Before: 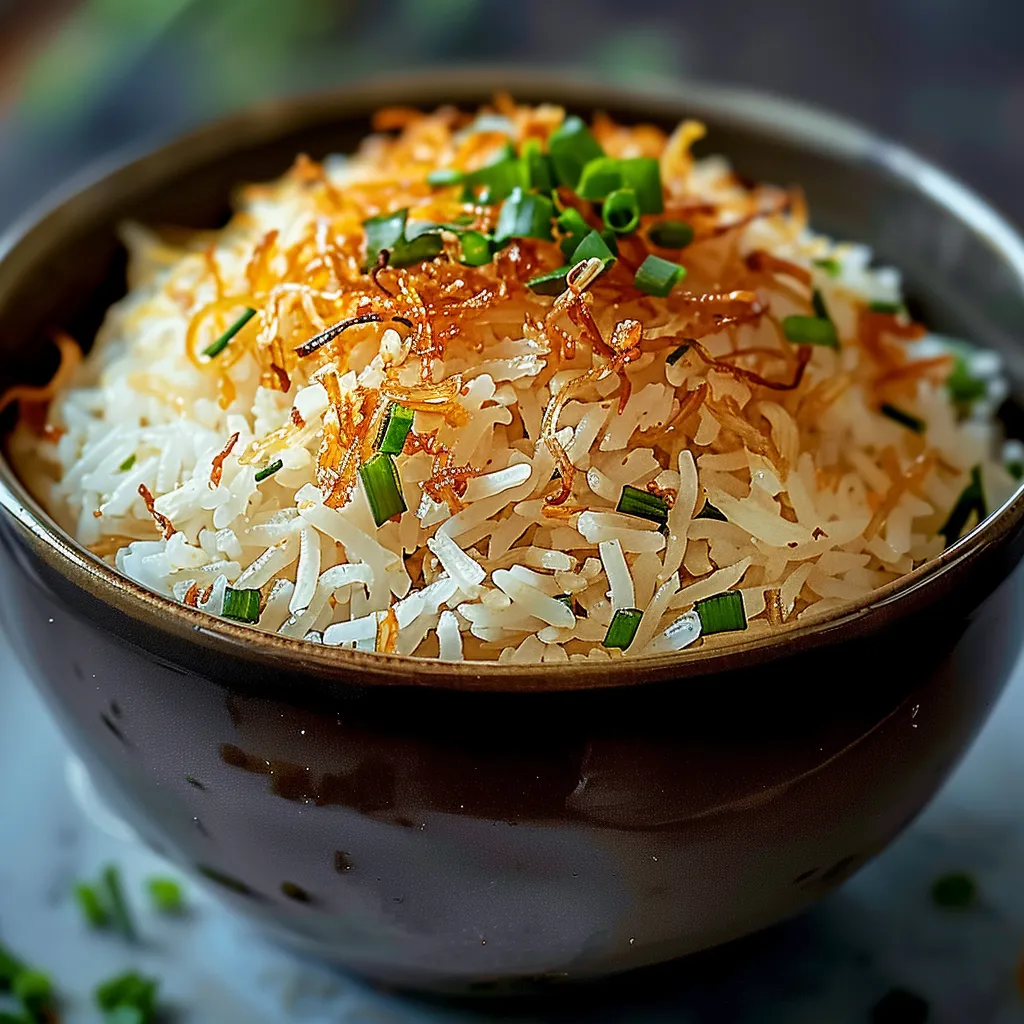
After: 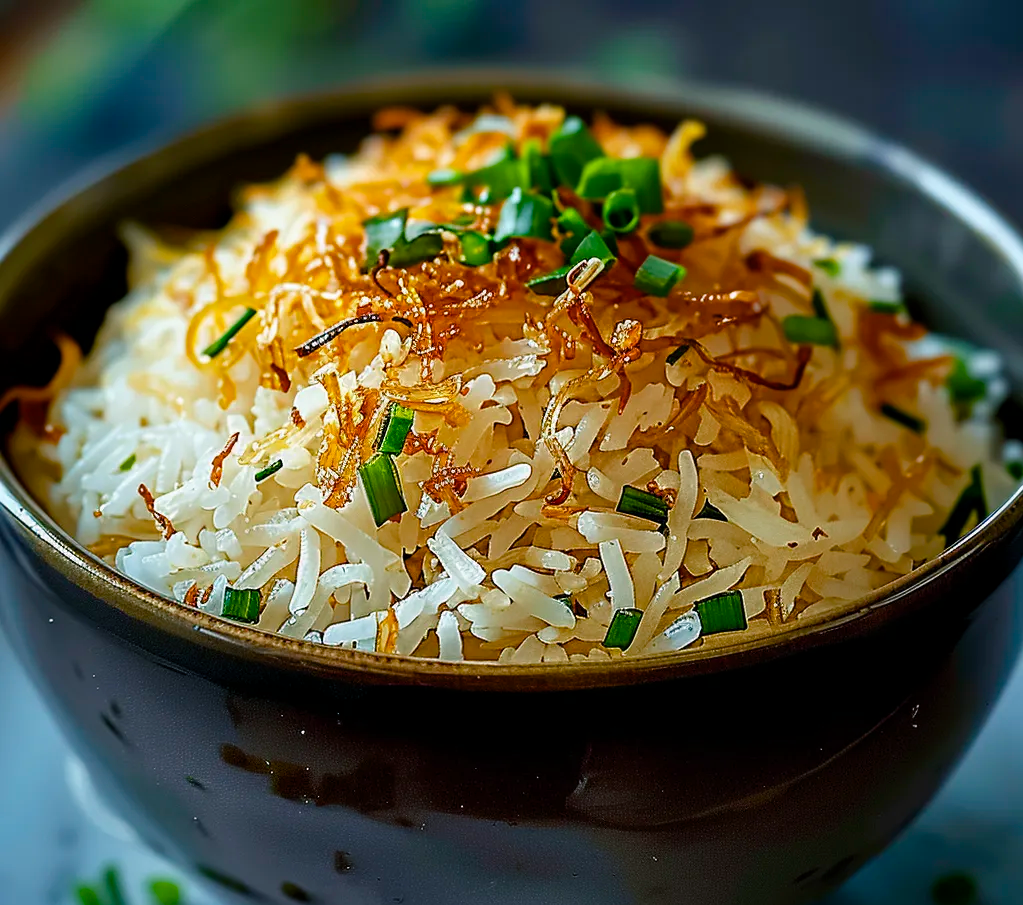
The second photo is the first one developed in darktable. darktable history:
color balance rgb: power › luminance -7.921%, power › chroma 1.128%, power › hue 216.12°, linear chroma grading › global chroma 8.937%, perceptual saturation grading › global saturation 20%, perceptual saturation grading › highlights -25.48%, perceptual saturation grading › shadows 24.21%, global vibrance 15.194%
crop and rotate: top 0%, bottom 11.57%
